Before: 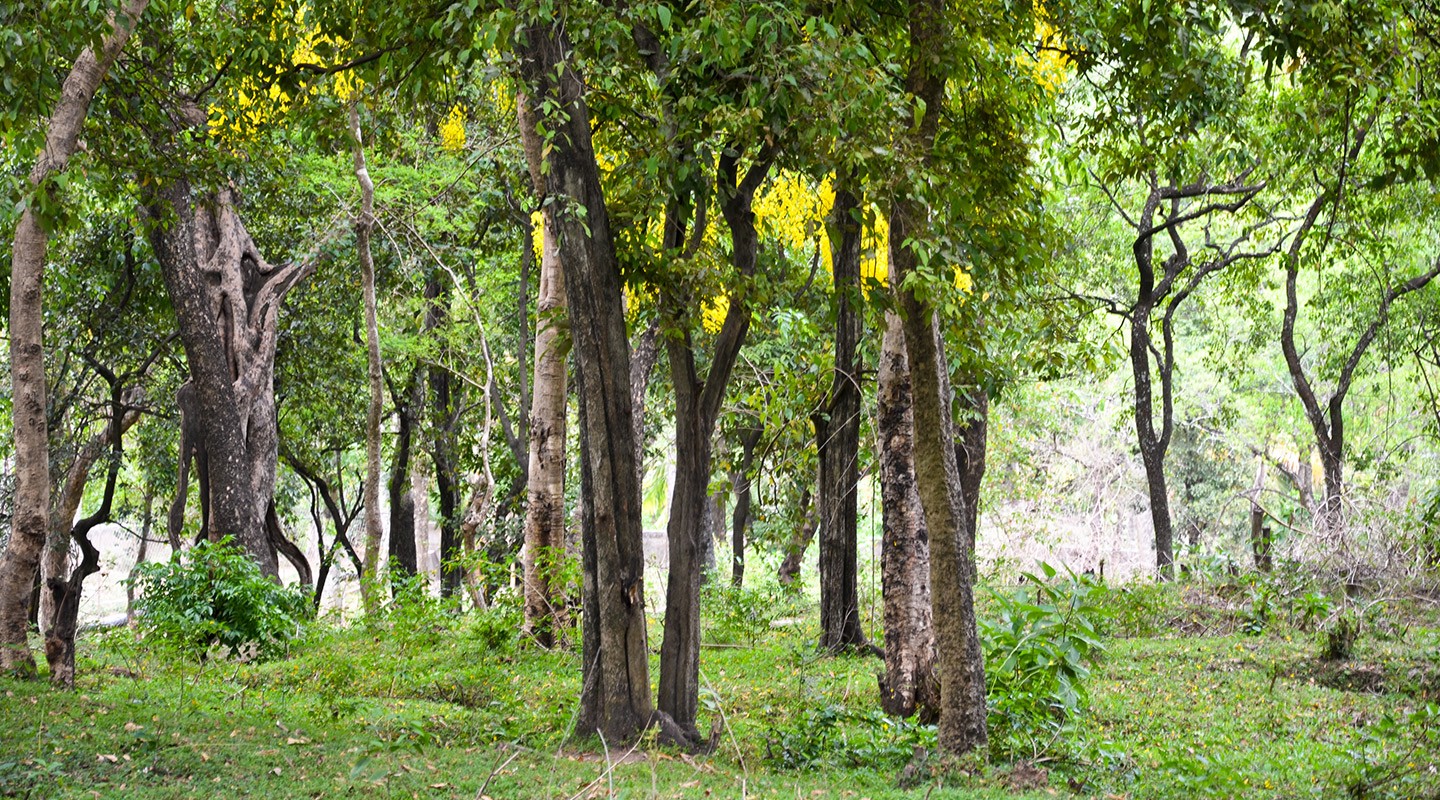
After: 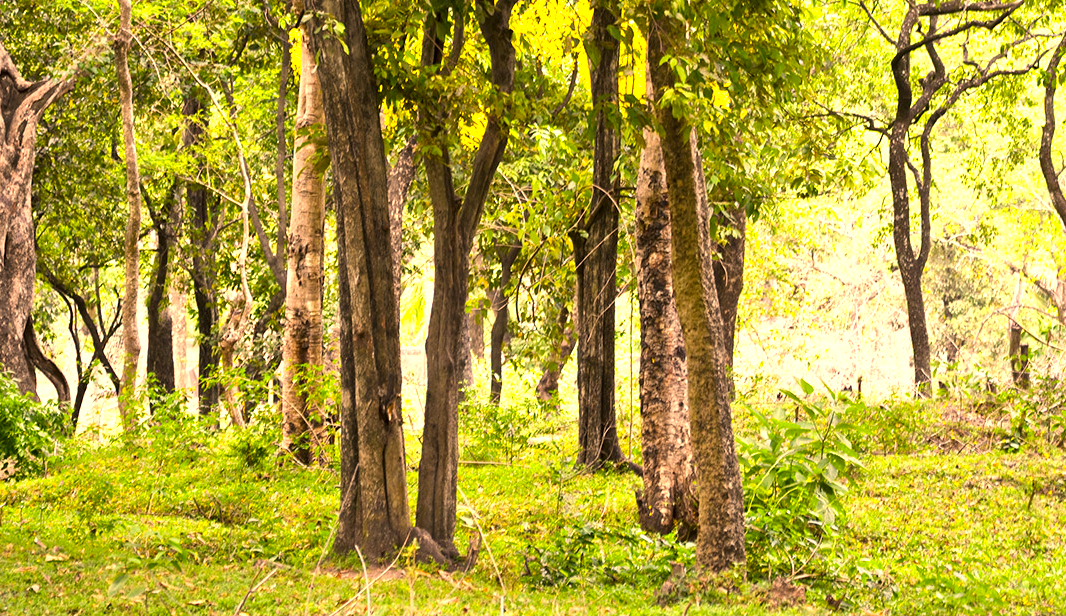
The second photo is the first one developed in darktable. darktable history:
exposure: exposure 0.726 EV, compensate highlight preservation false
crop: left 16.873%, top 22.993%, right 9.054%
color correction: highlights a* 17.95, highlights b* 35.19, shadows a* 1.29, shadows b* 5.96, saturation 1.01
